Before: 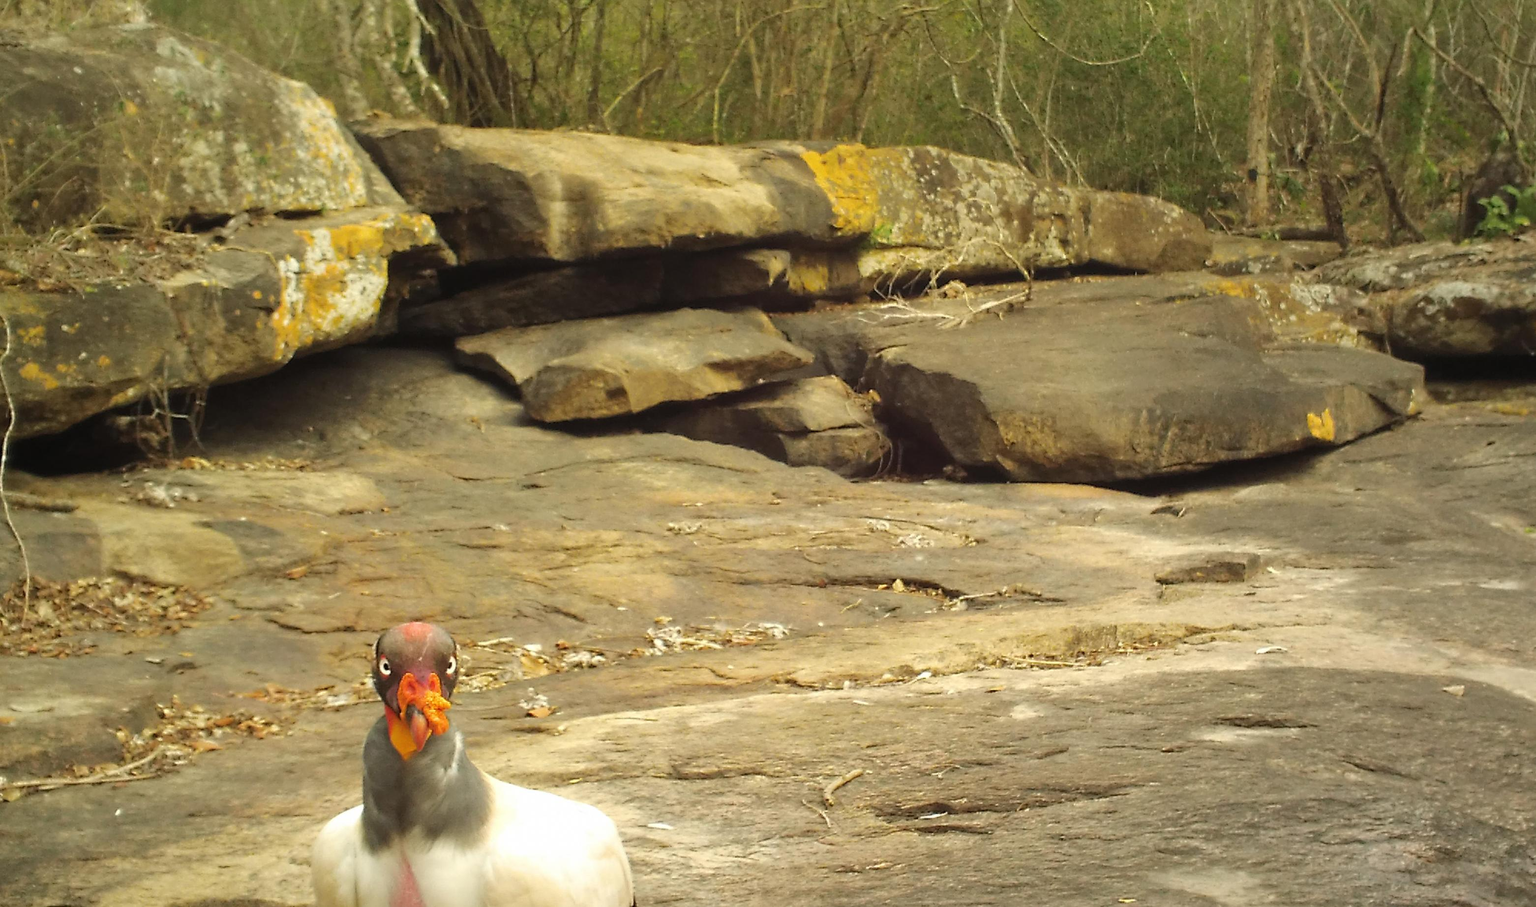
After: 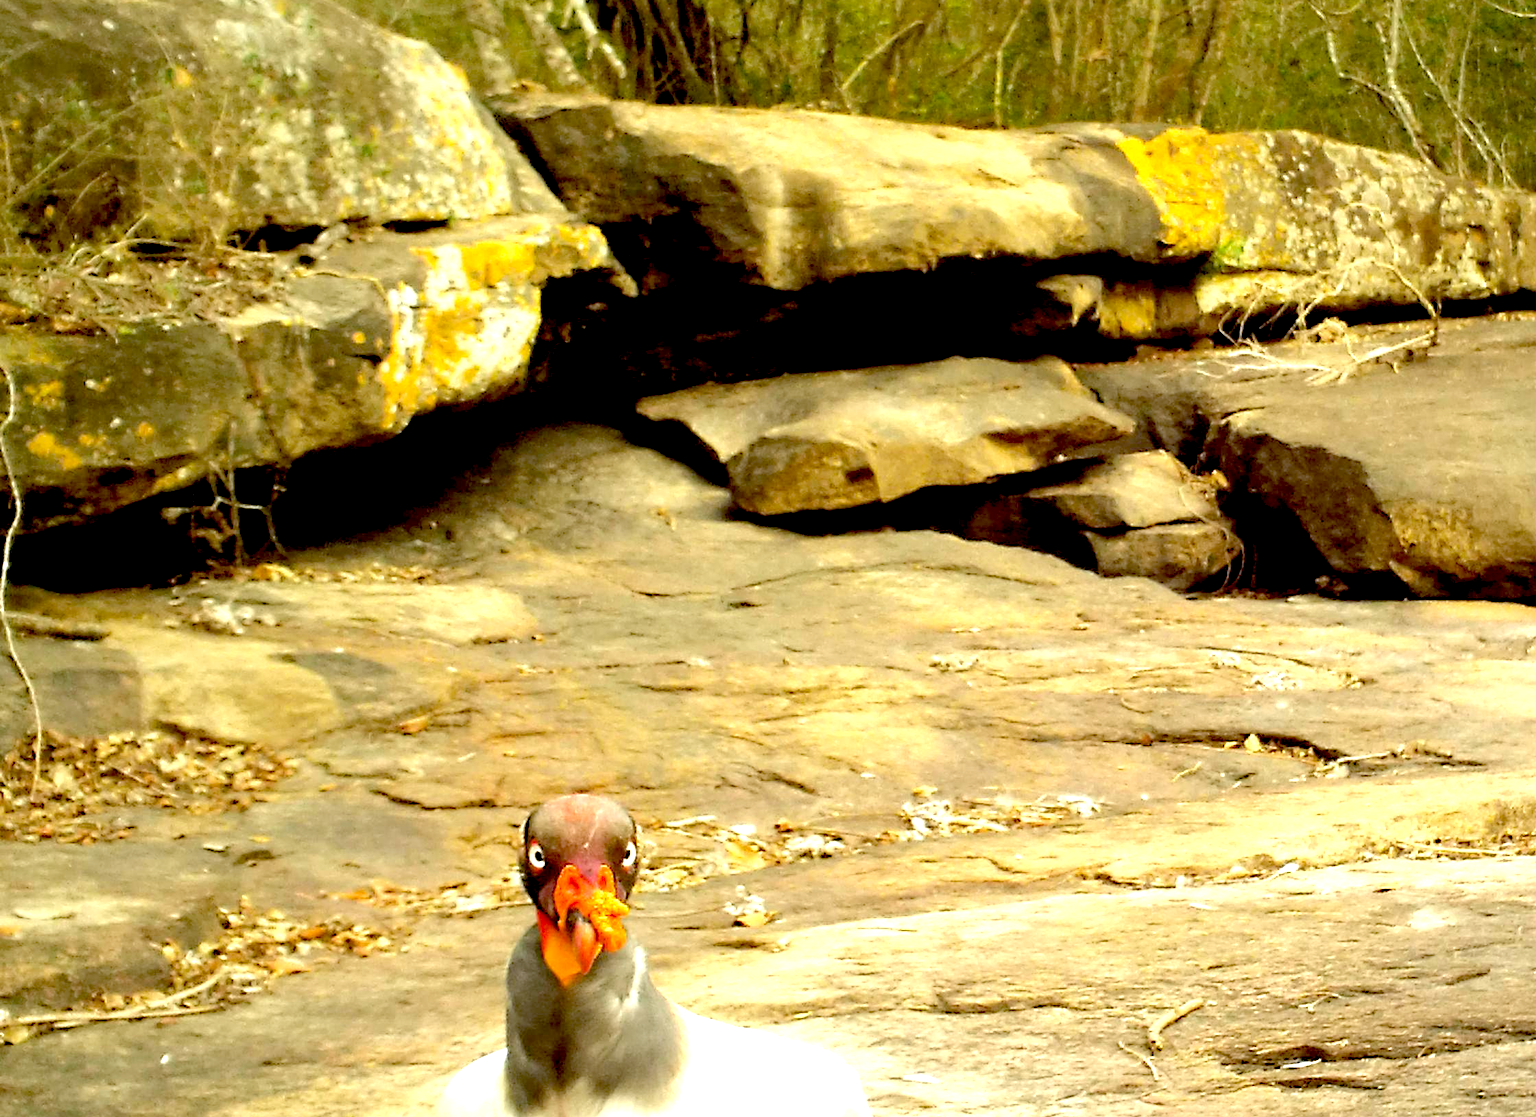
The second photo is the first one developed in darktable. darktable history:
exposure: black level correction 0.035, exposure 0.9 EV, compensate highlight preservation false
crop: top 5.803%, right 27.864%, bottom 5.804%
tone equalizer: on, module defaults
